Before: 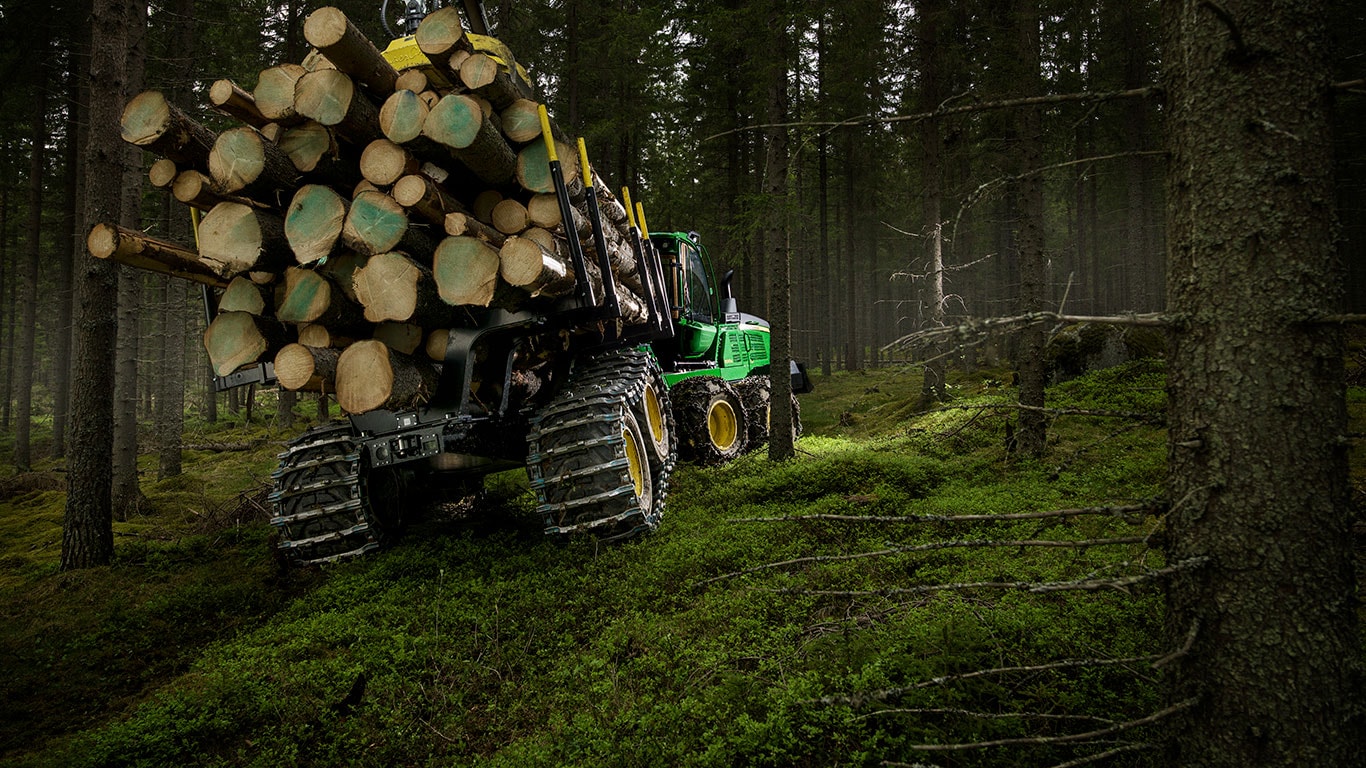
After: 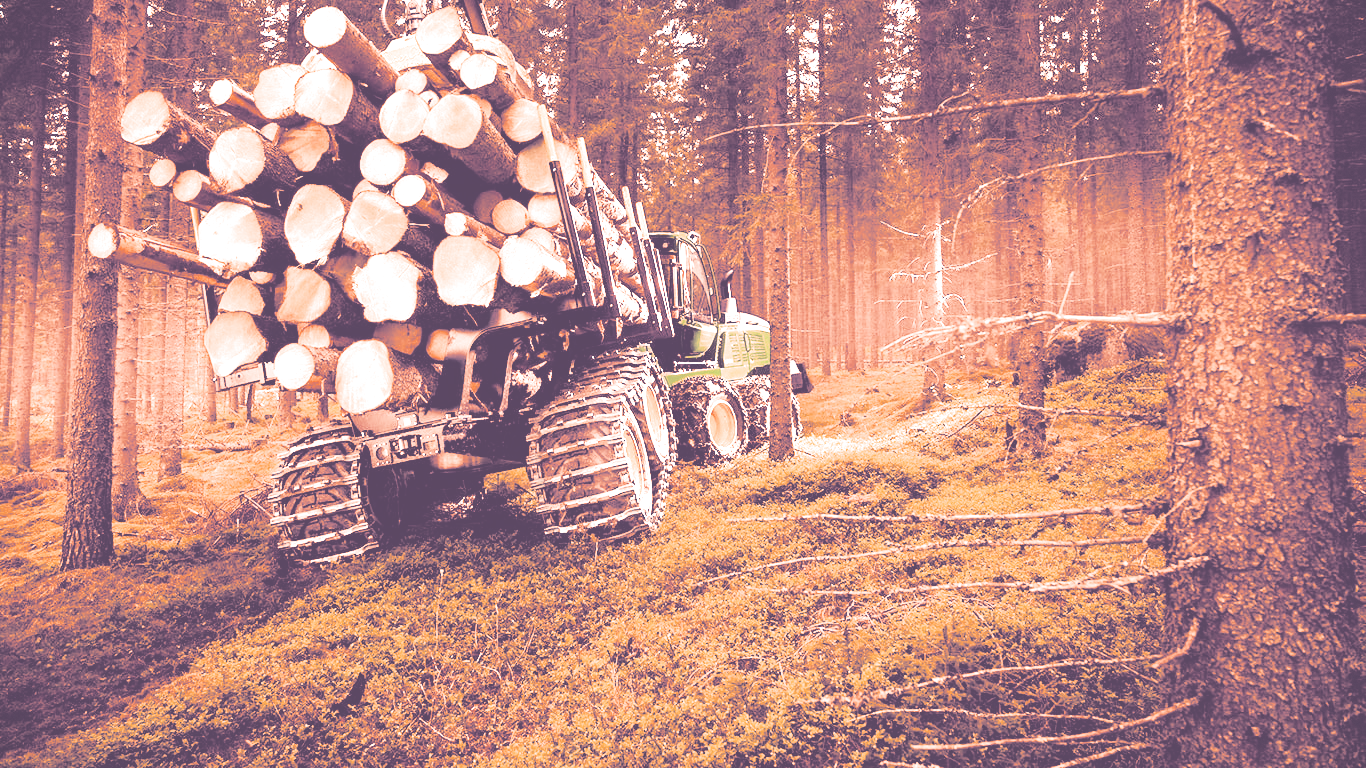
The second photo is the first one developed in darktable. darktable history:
vibrance: vibrance 60%
contrast equalizer: y [[0.5 ×4, 0.467, 0.376], [0.5 ×6], [0.5 ×6], [0 ×6], [0 ×6]]
global tonemap: drago (0.7, 100)
white balance: red 1.982, blue 1.299
vignetting: fall-off start 100%, fall-off radius 71%, brightness -0.434, saturation -0.2, width/height ratio 1.178, dithering 8-bit output, unbound false
local contrast: mode bilateral grid, contrast 100, coarseness 100, detail 94%, midtone range 0.2
contrast brightness saturation: contrast 0.25, saturation -0.31
tone curve: curves: ch0 [(0, 0.211) (0.15, 0.25) (1, 0.953)], color space Lab, independent channels, preserve colors none
base curve: curves: ch0 [(0, 0.02) (0.083, 0.036) (1, 1)], preserve colors none
exposure: black level correction -0.005, exposure 1 EV, compensate highlight preservation false
color correction: highlights a* 40, highlights b* 40, saturation 0.69
split-toning: shadows › hue 266.4°, shadows › saturation 0.4, highlights › hue 61.2°, highlights › saturation 0.3, compress 0%
